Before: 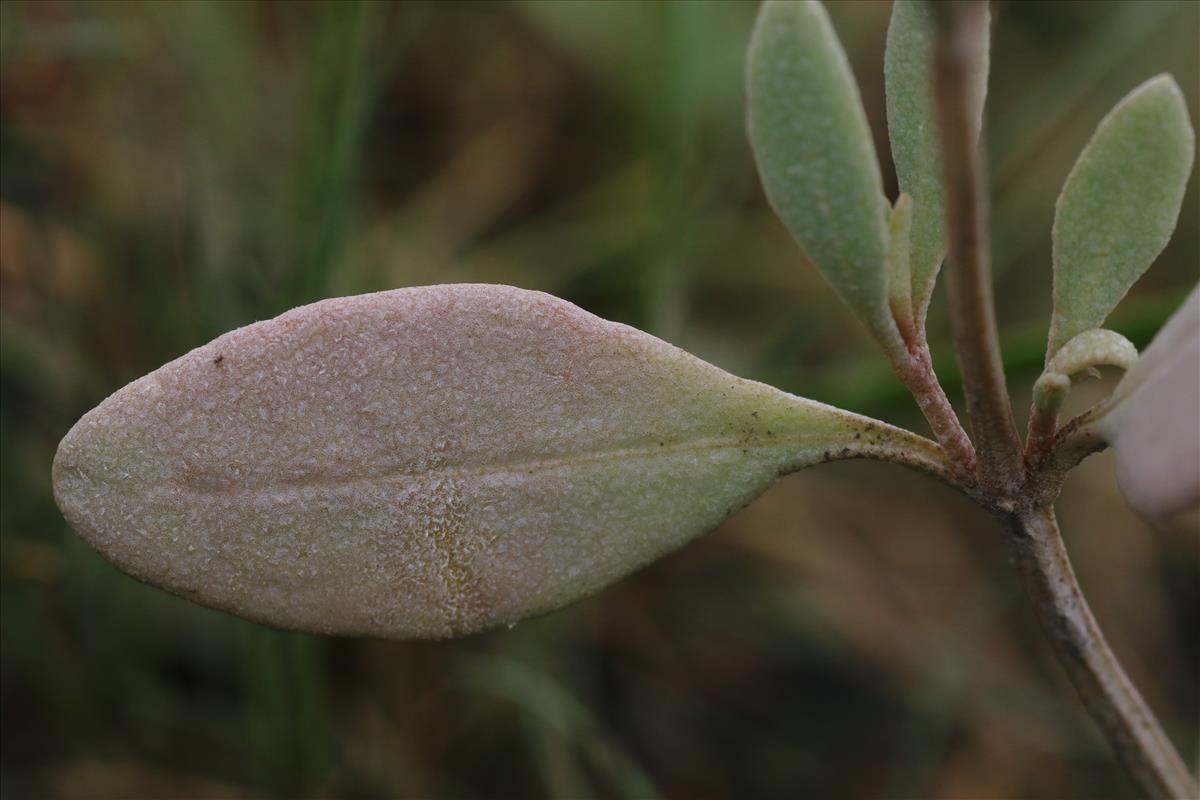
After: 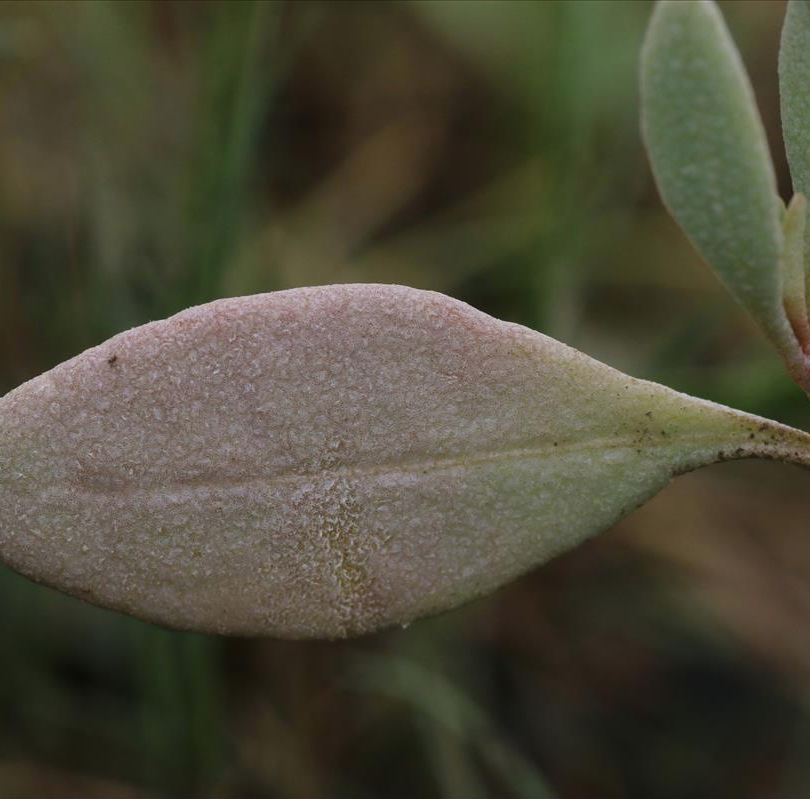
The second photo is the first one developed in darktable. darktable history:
crop and rotate: left 8.872%, right 23.59%
contrast brightness saturation: saturation -0.047
